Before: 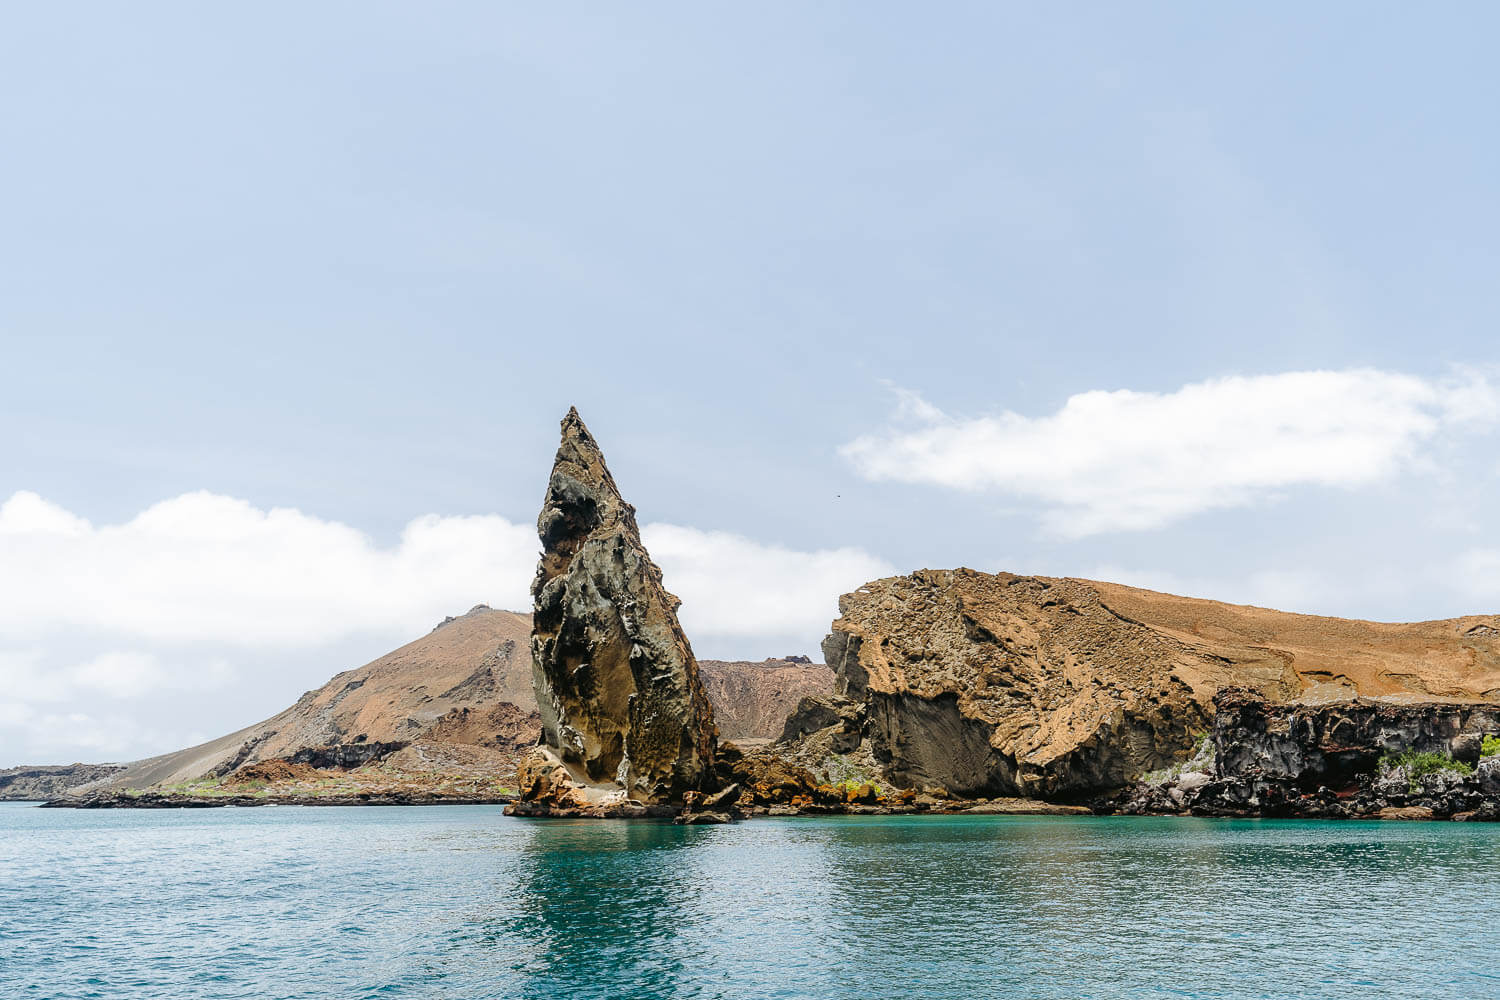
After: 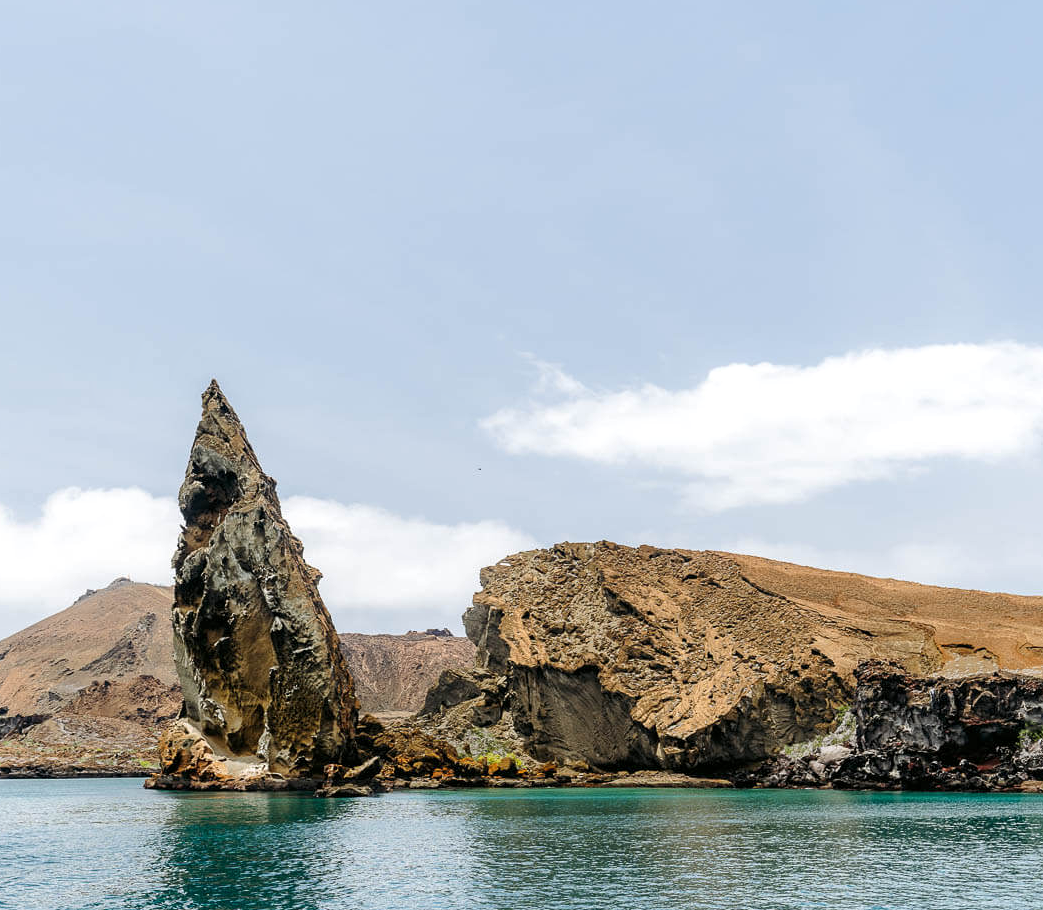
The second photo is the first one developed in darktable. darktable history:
crop and rotate: left 23.99%, top 2.71%, right 6.444%, bottom 6.233%
local contrast: highlights 105%, shadows 102%, detail 119%, midtone range 0.2
